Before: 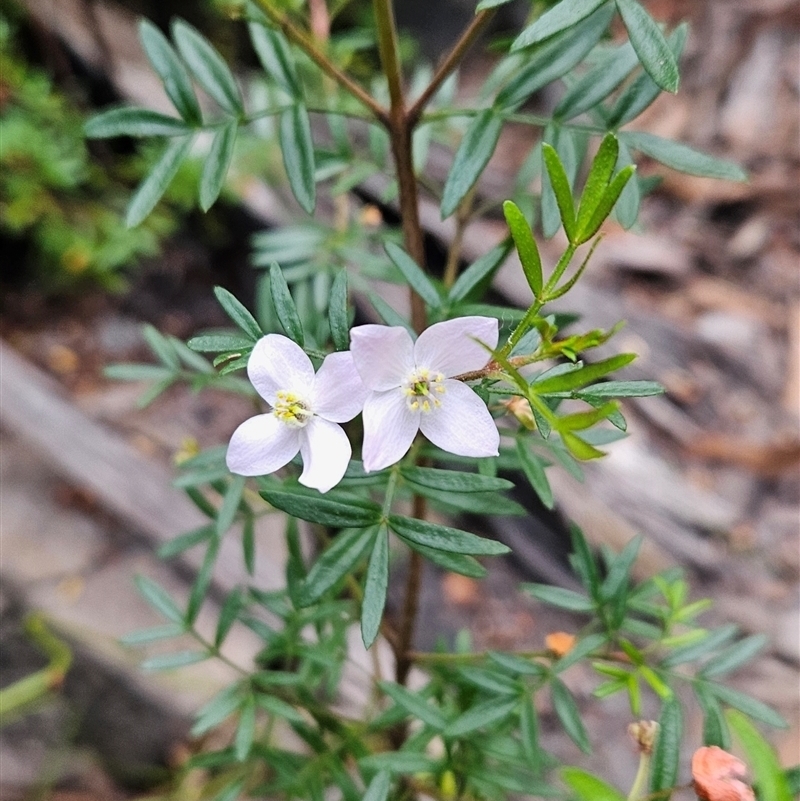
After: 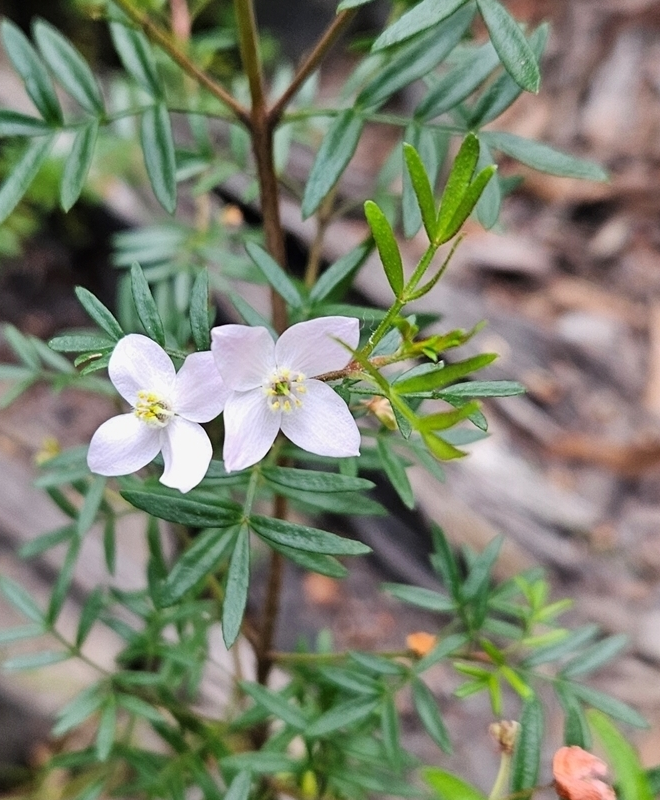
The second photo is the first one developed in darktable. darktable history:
exposure: compensate exposure bias true, compensate highlight preservation false
crop: left 17.484%, bottom 0.032%
